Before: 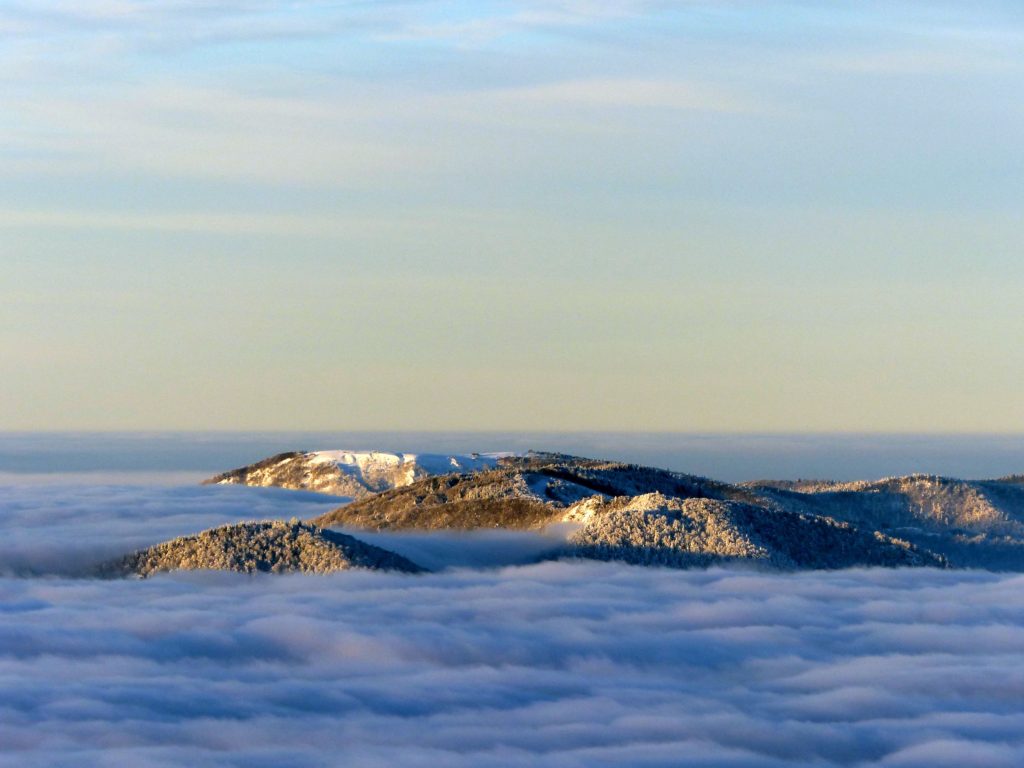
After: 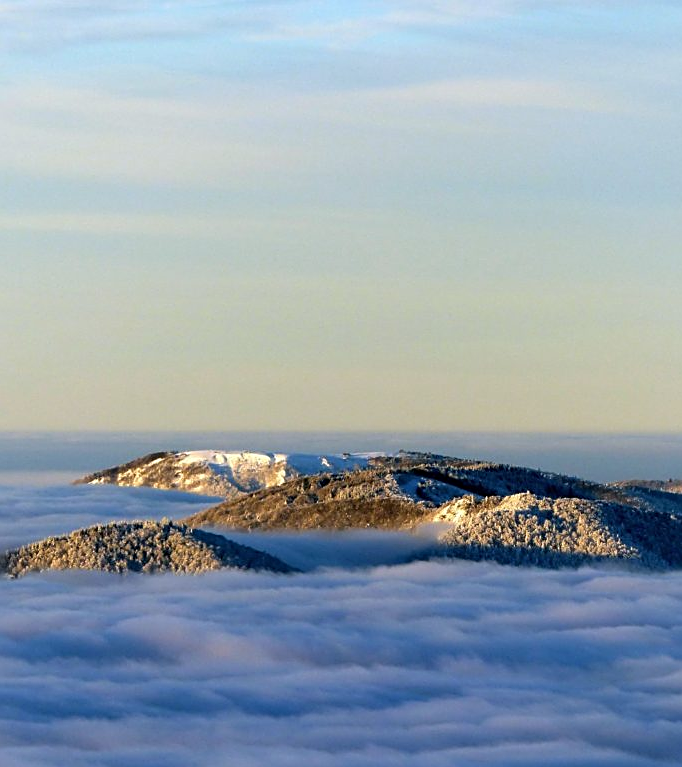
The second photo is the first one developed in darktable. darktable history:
sharpen: on, module defaults
crop and rotate: left 12.648%, right 20.685%
